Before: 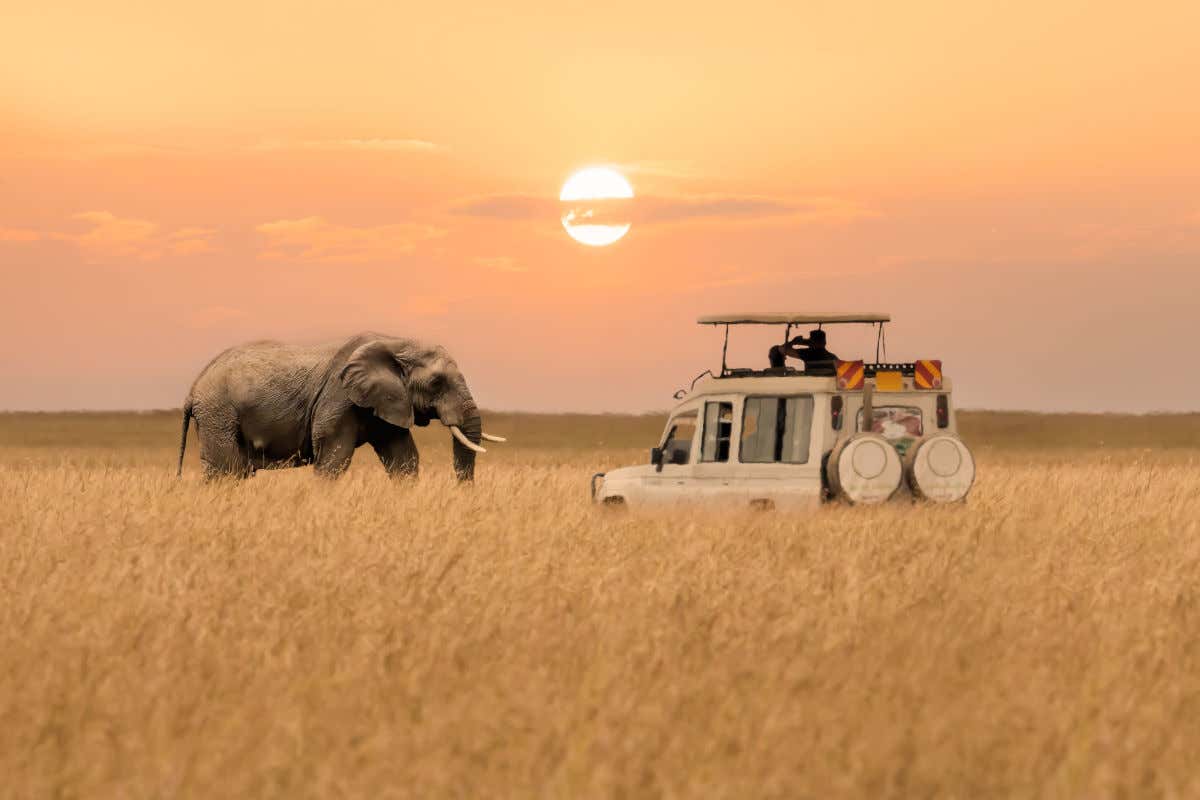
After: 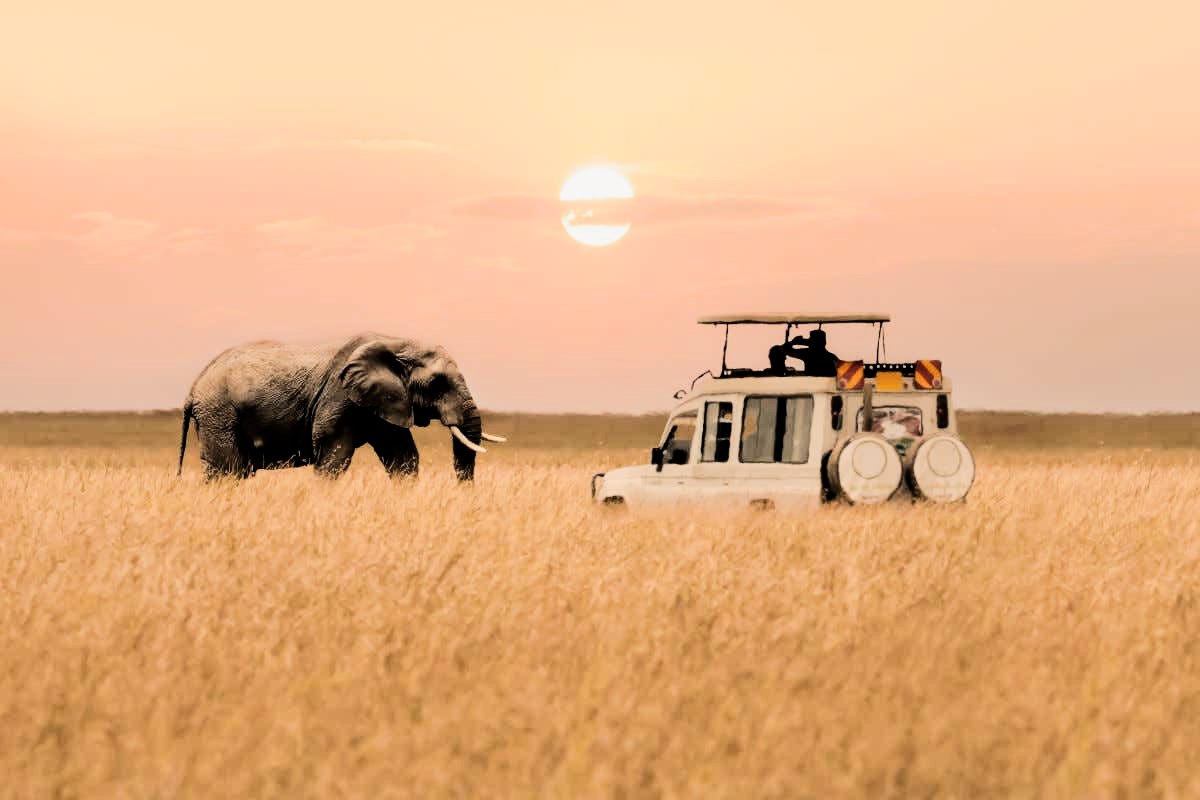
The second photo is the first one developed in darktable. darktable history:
exposure: compensate highlight preservation false
tone equalizer: -8 EV -0.75 EV, -7 EV -0.7 EV, -6 EV -0.6 EV, -5 EV -0.4 EV, -3 EV 0.4 EV, -2 EV 0.6 EV, -1 EV 0.7 EV, +0 EV 0.75 EV, edges refinement/feathering 500, mask exposure compensation -1.57 EV, preserve details no
filmic rgb: black relative exposure -5 EV, hardness 2.88, contrast 1.3, highlights saturation mix -30%
